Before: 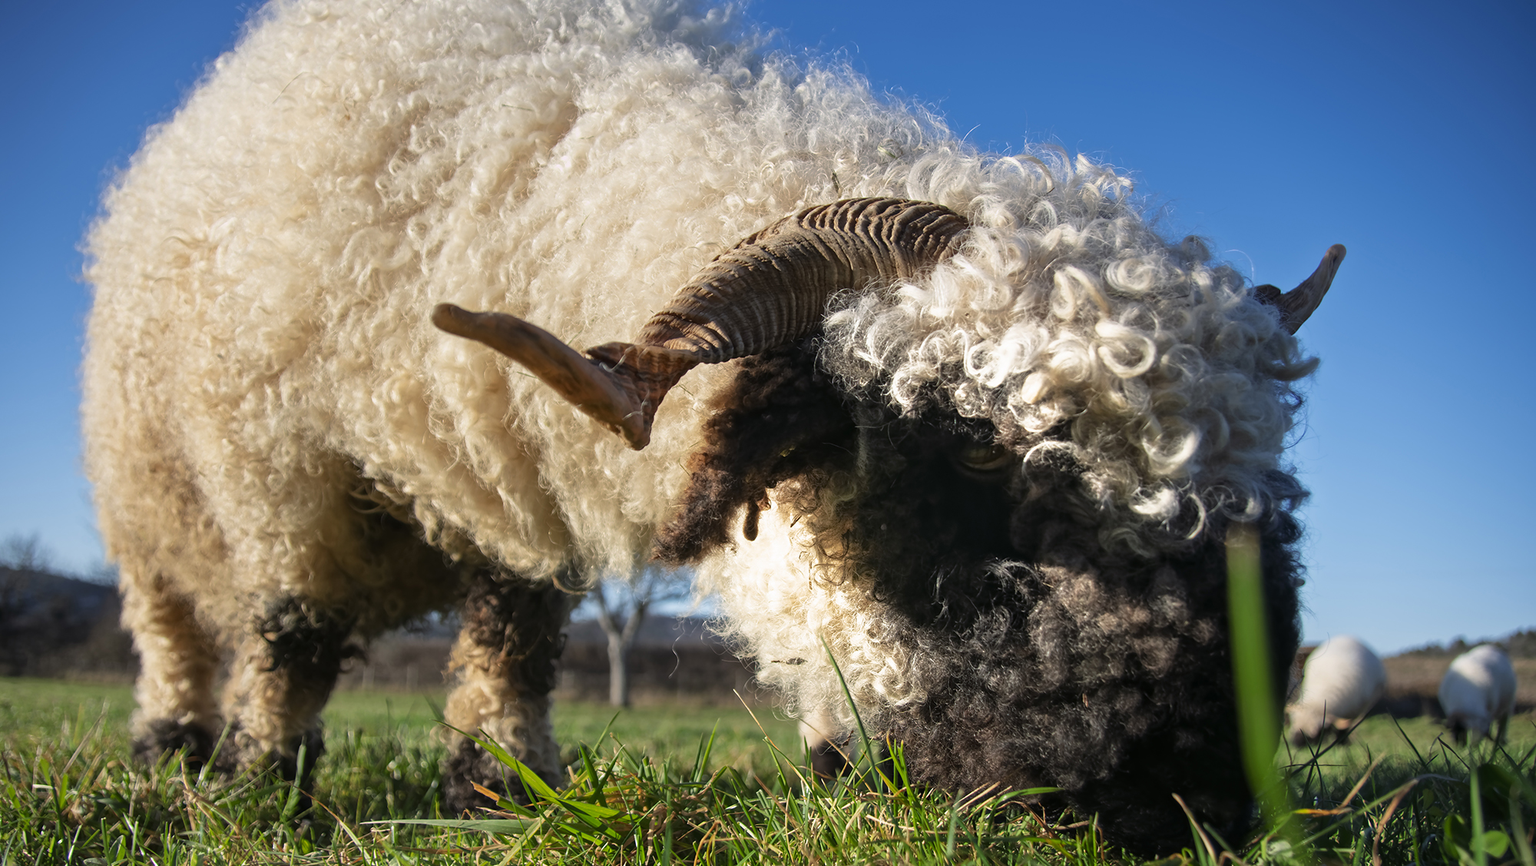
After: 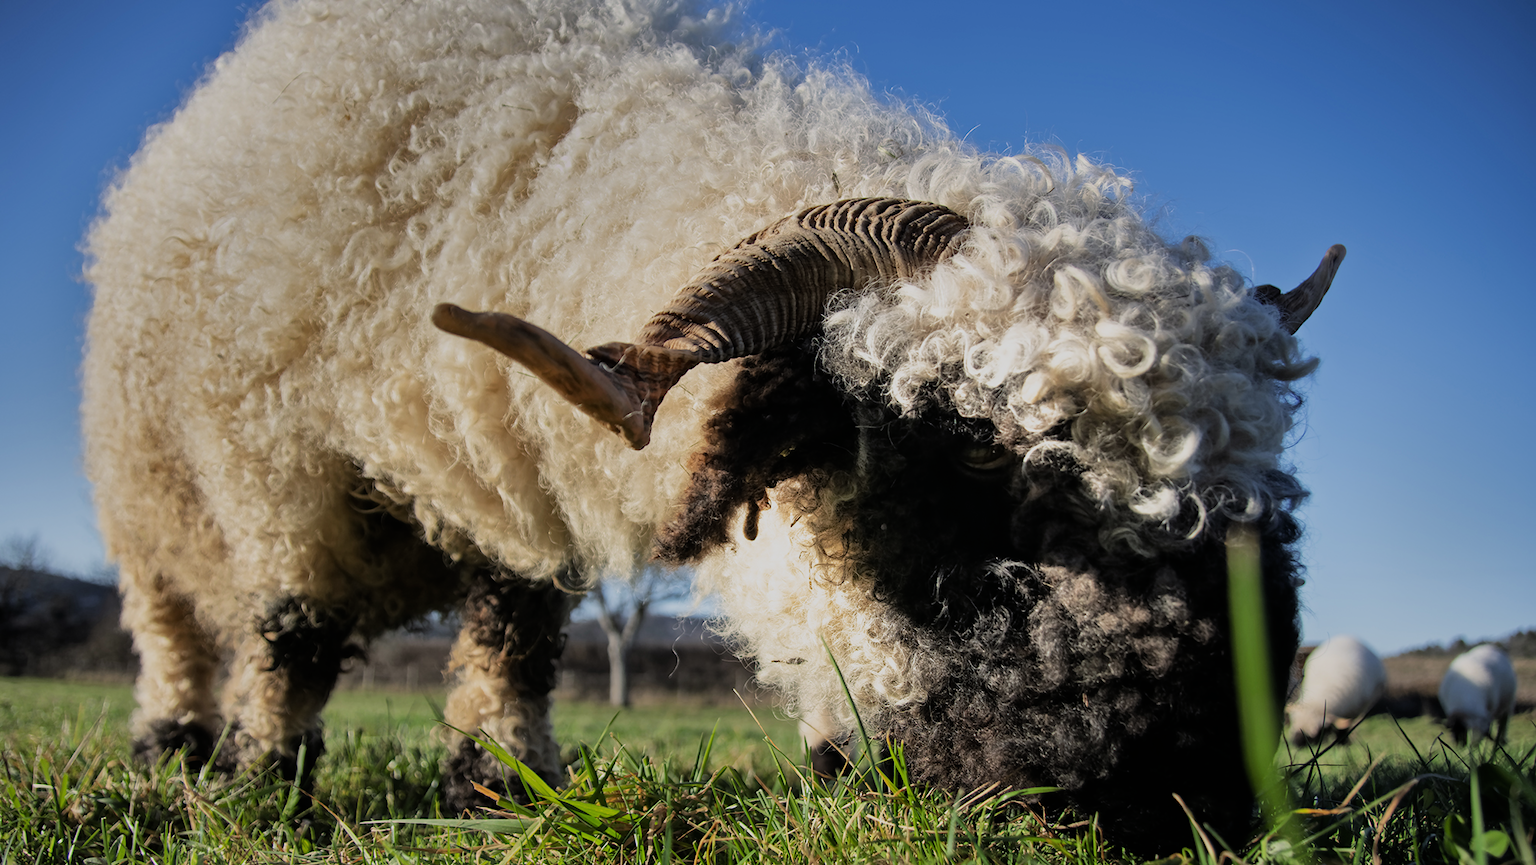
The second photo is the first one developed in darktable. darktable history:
shadows and highlights: shadows 24.27, highlights -77.15, soften with gaussian
filmic rgb: black relative exposure -7.65 EV, white relative exposure 4.56 EV, hardness 3.61, contrast 1.055, iterations of high-quality reconstruction 10
